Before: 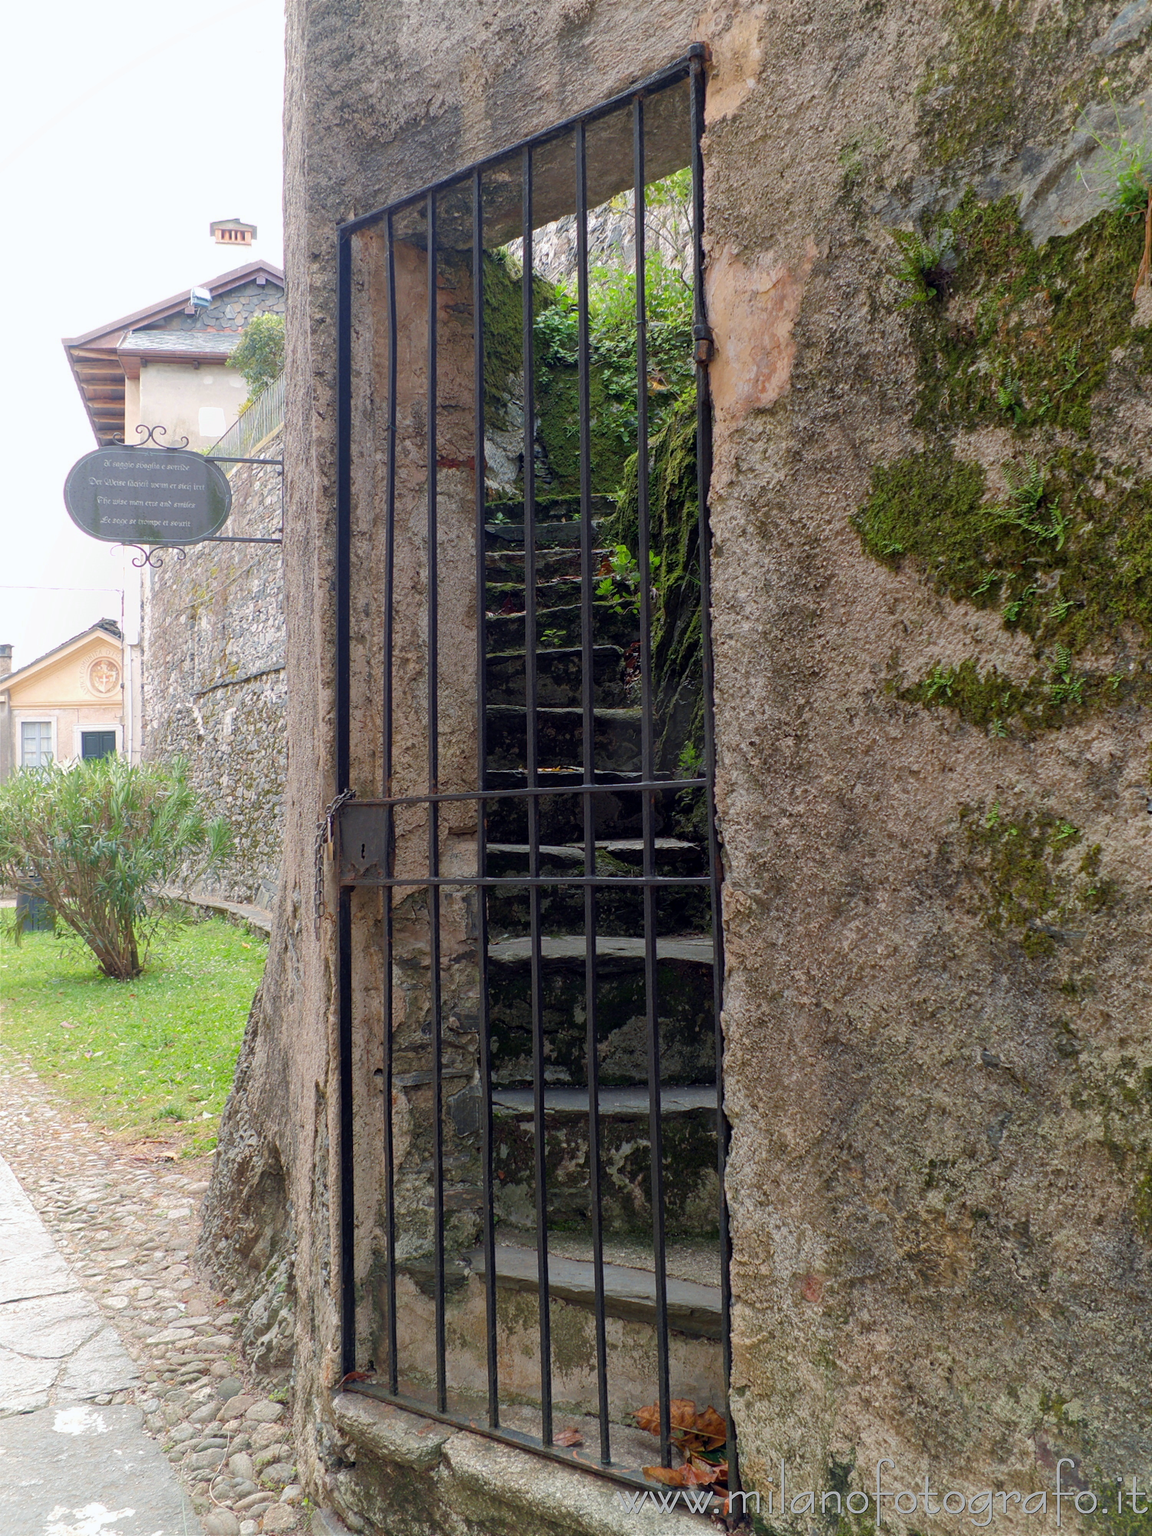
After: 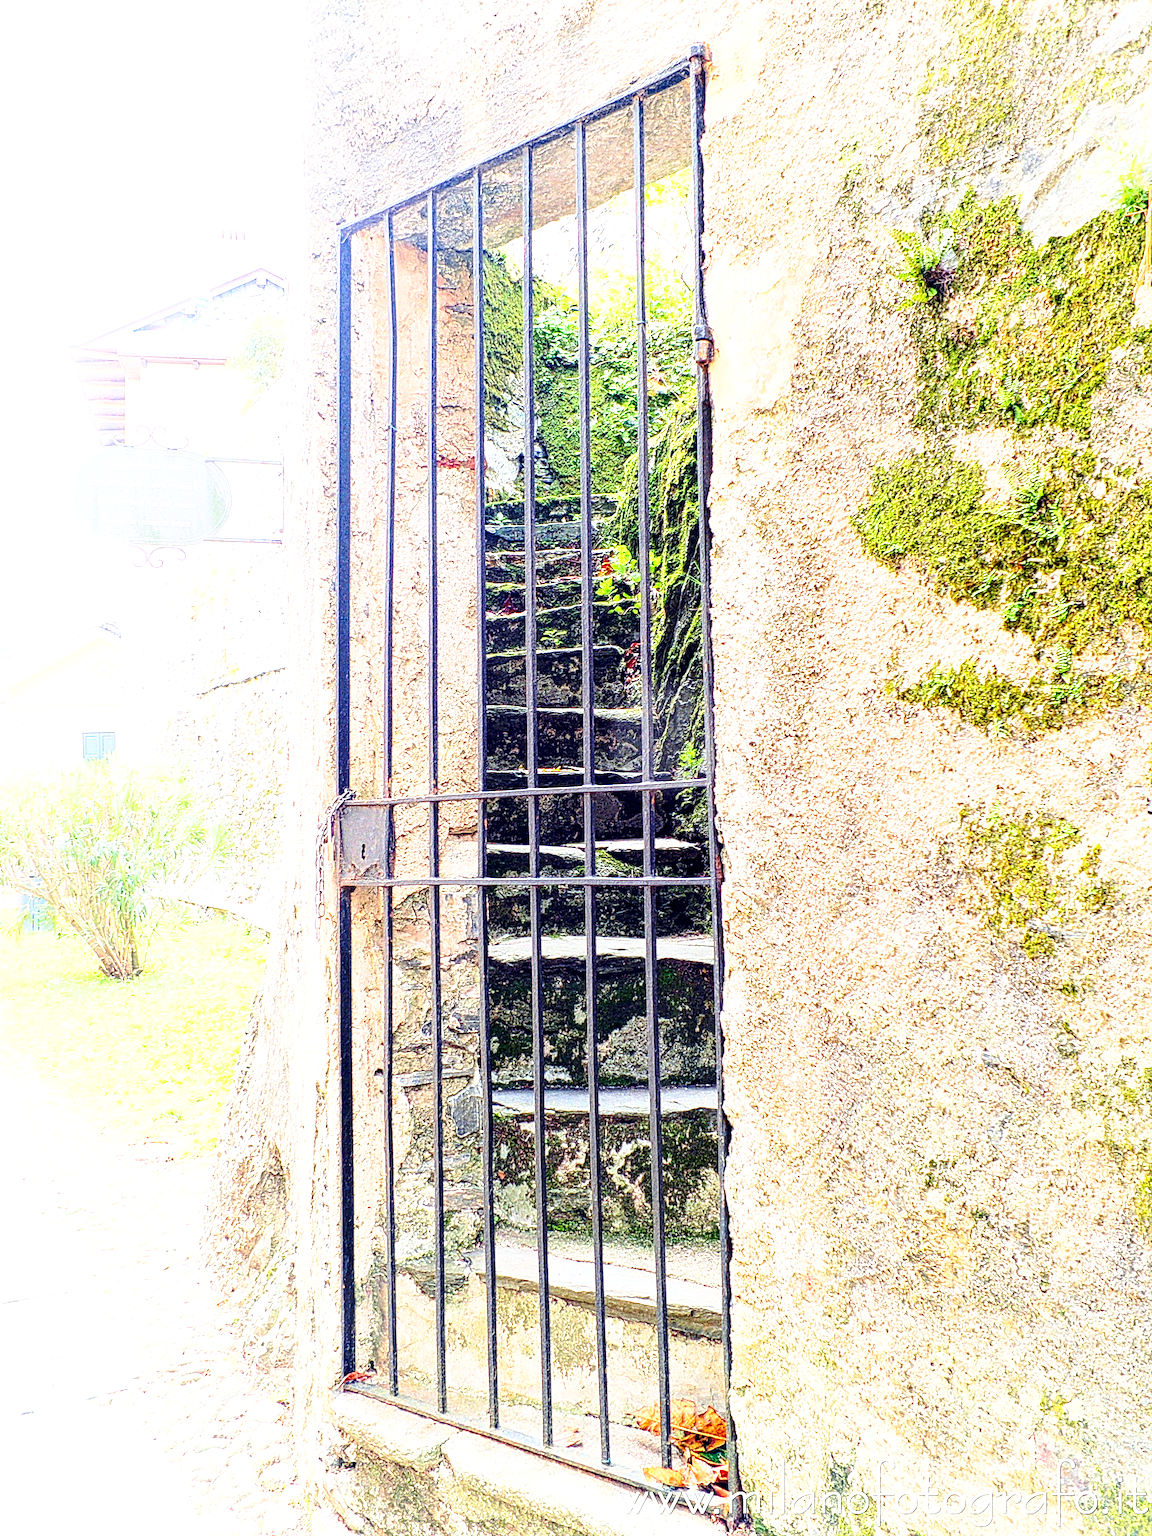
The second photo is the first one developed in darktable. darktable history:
contrast brightness saturation: contrast 0.2, brightness 0.16, saturation 0.22
local contrast: mode bilateral grid, contrast 20, coarseness 3, detail 300%, midtone range 0.2
exposure: black level correction 0.001, exposure 2 EV, compensate highlight preservation false
base curve: curves: ch0 [(0, 0) (0.028, 0.03) (0.121, 0.232) (0.46, 0.748) (0.859, 0.968) (1, 1)], preserve colors none
